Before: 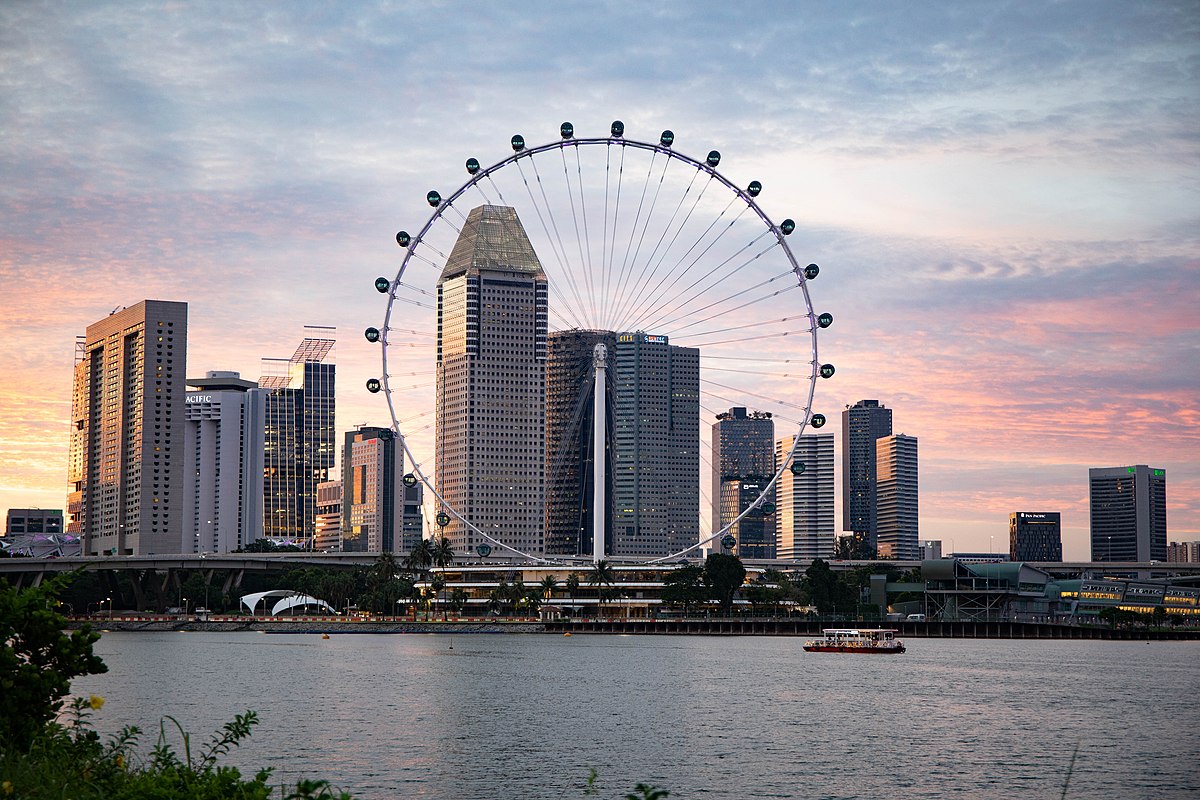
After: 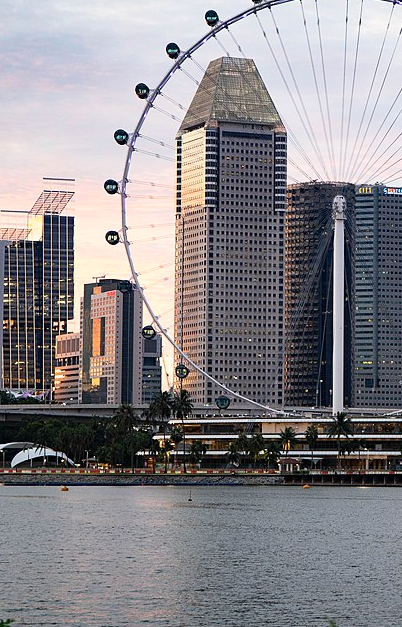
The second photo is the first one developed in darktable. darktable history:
crop and rotate: left 21.77%, top 18.528%, right 44.676%, bottom 2.997%
contrast brightness saturation: contrast 0.15, brightness 0.05
